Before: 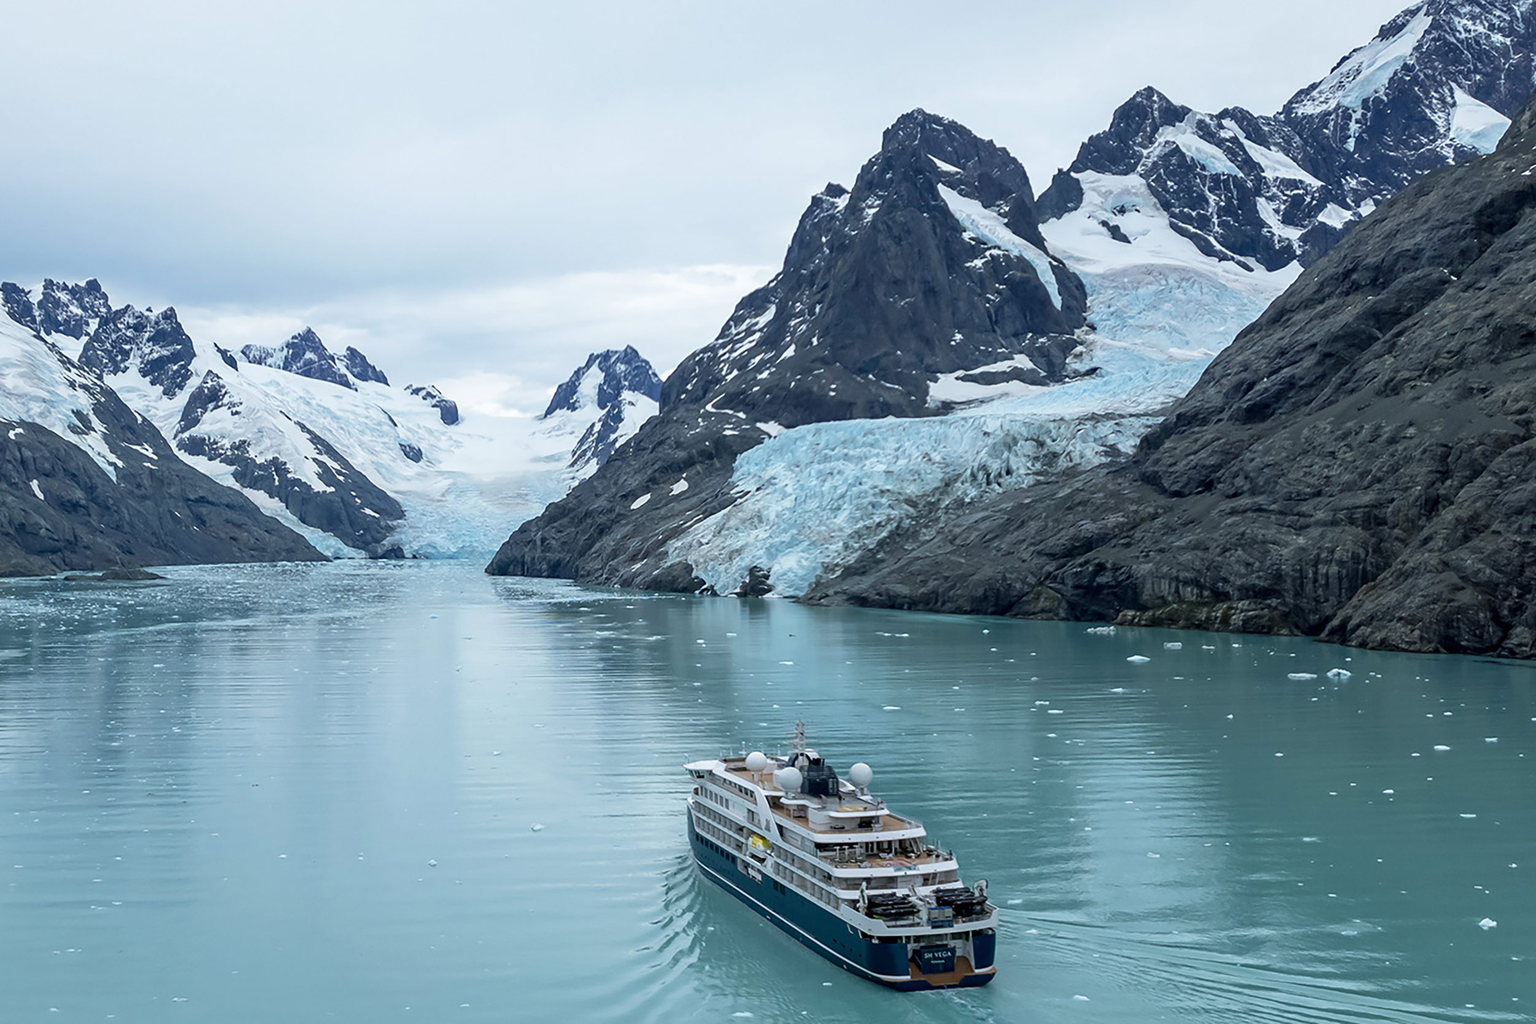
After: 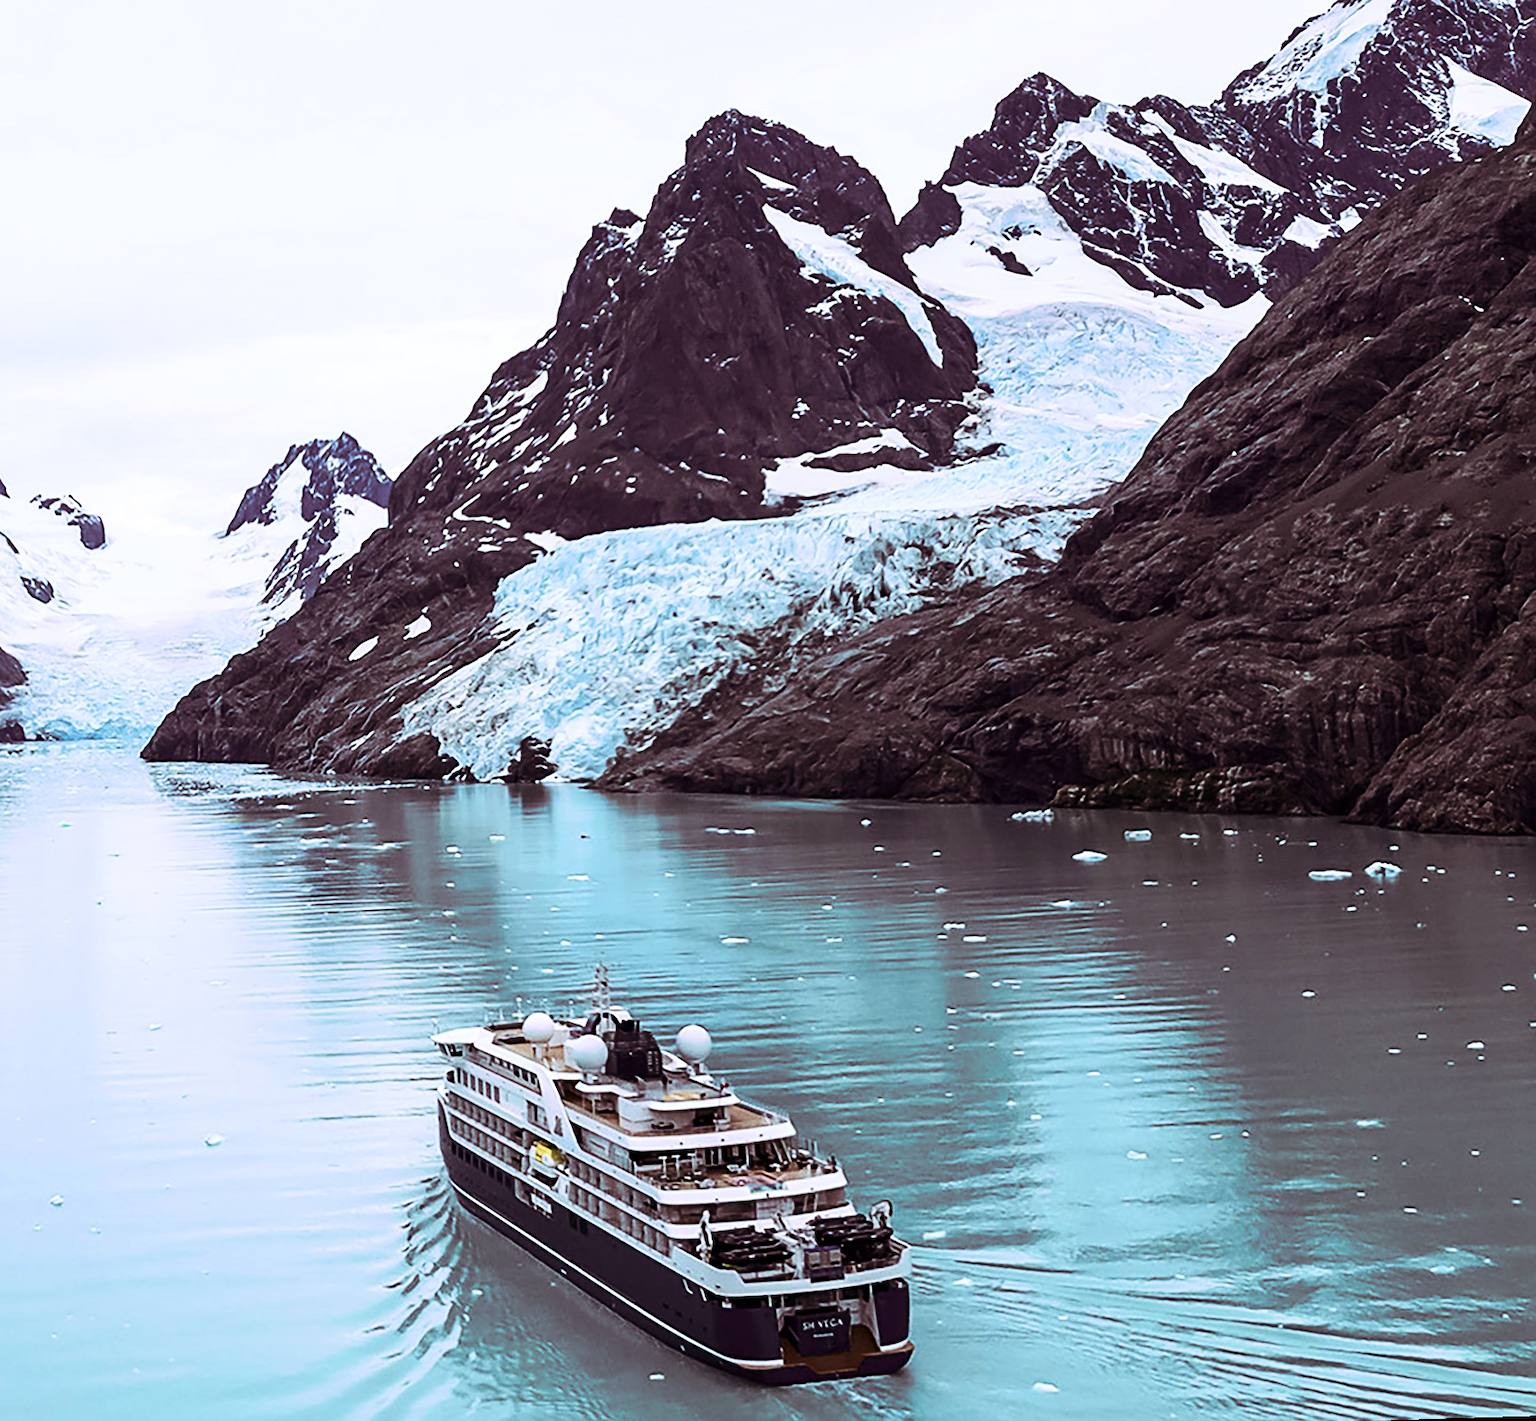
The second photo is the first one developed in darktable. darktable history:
split-toning: highlights › hue 298.8°, highlights › saturation 0.73, compress 41.76%
crop and rotate: left 24.6%
contrast brightness saturation: contrast 0.4, brightness 0.05, saturation 0.25
rotate and perspective: rotation -1.68°, lens shift (vertical) -0.146, crop left 0.049, crop right 0.912, crop top 0.032, crop bottom 0.96
sharpen: on, module defaults
